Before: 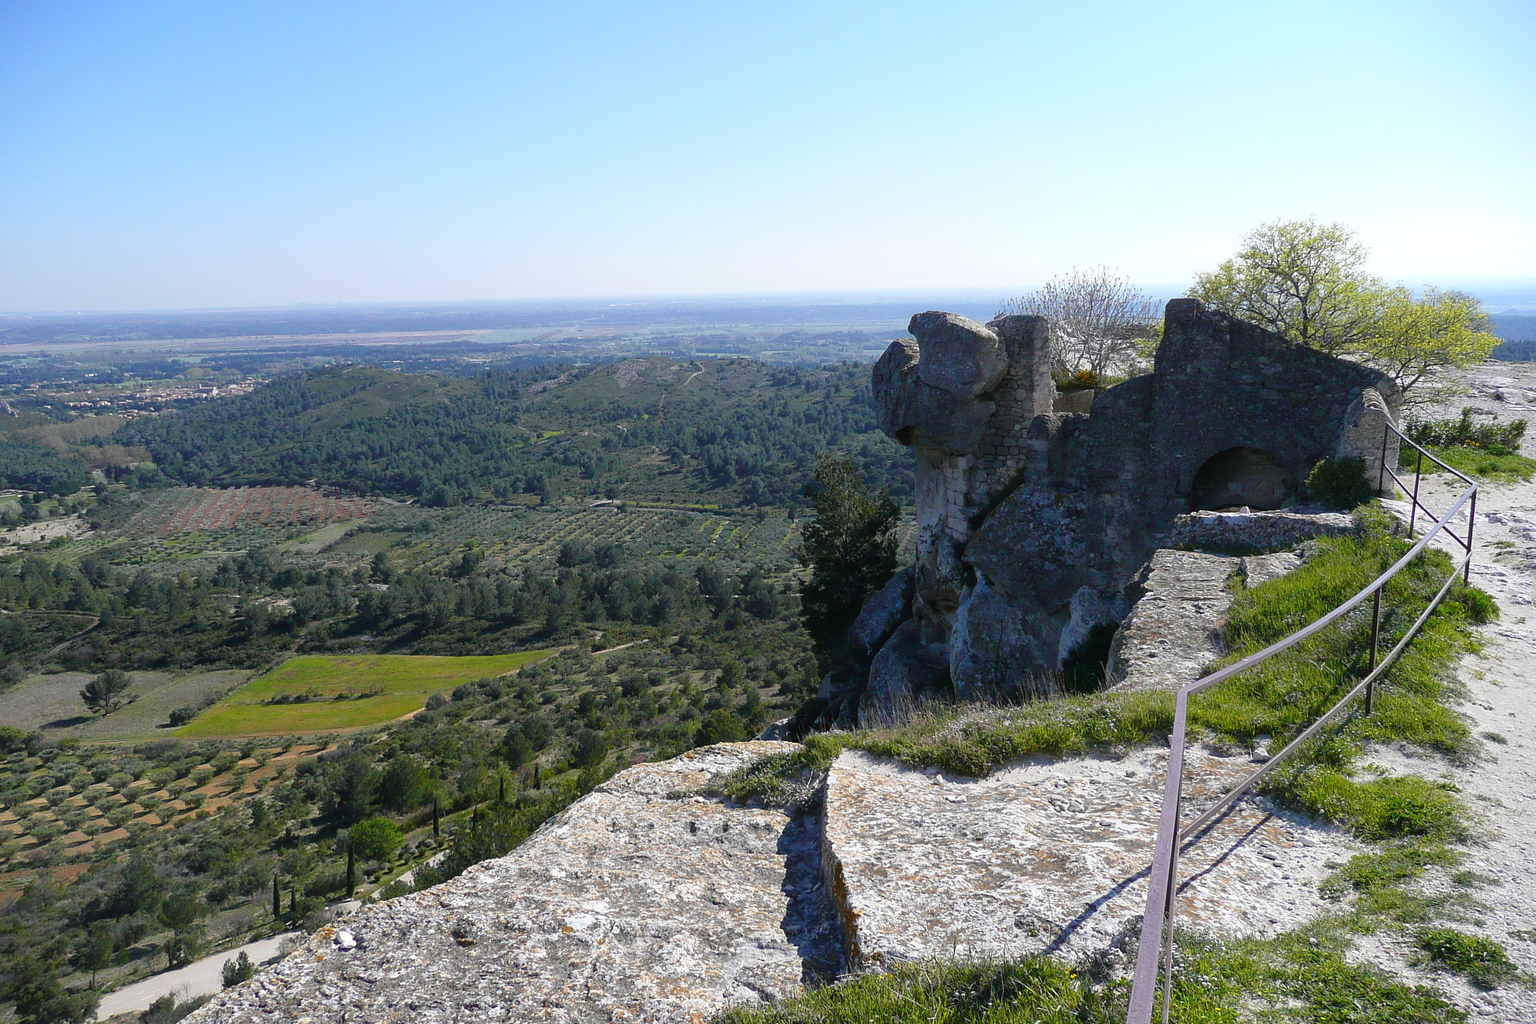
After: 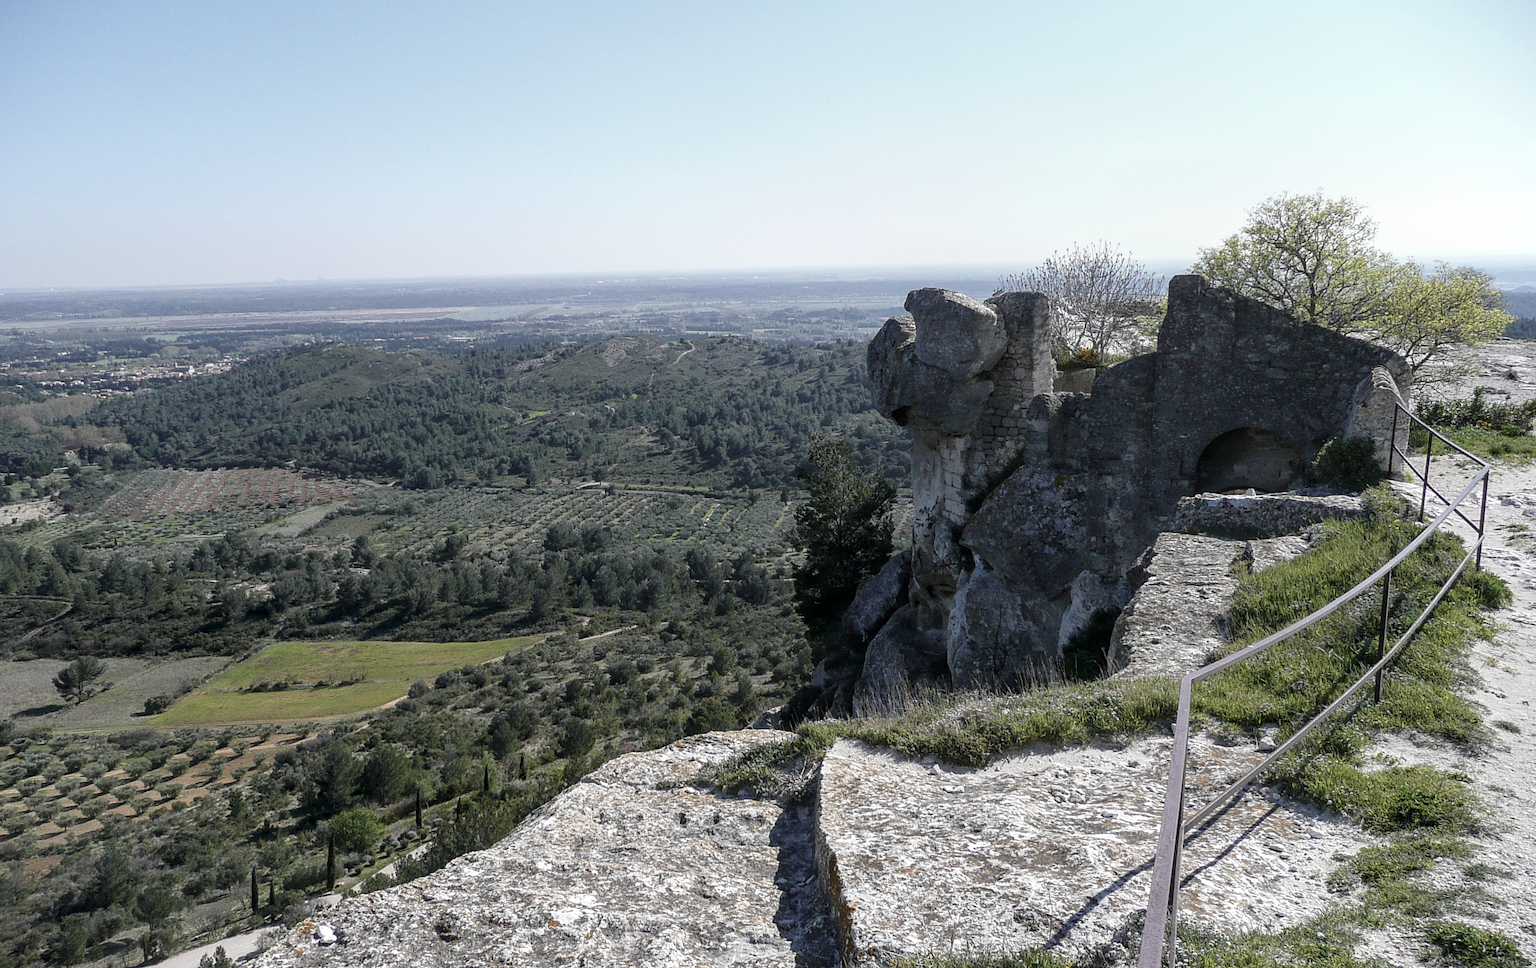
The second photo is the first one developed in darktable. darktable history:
local contrast: highlights 29%, detail 130%
color correction: highlights b* 0.046, saturation 0.561
crop: left 1.902%, top 3.12%, right 0.845%, bottom 4.9%
